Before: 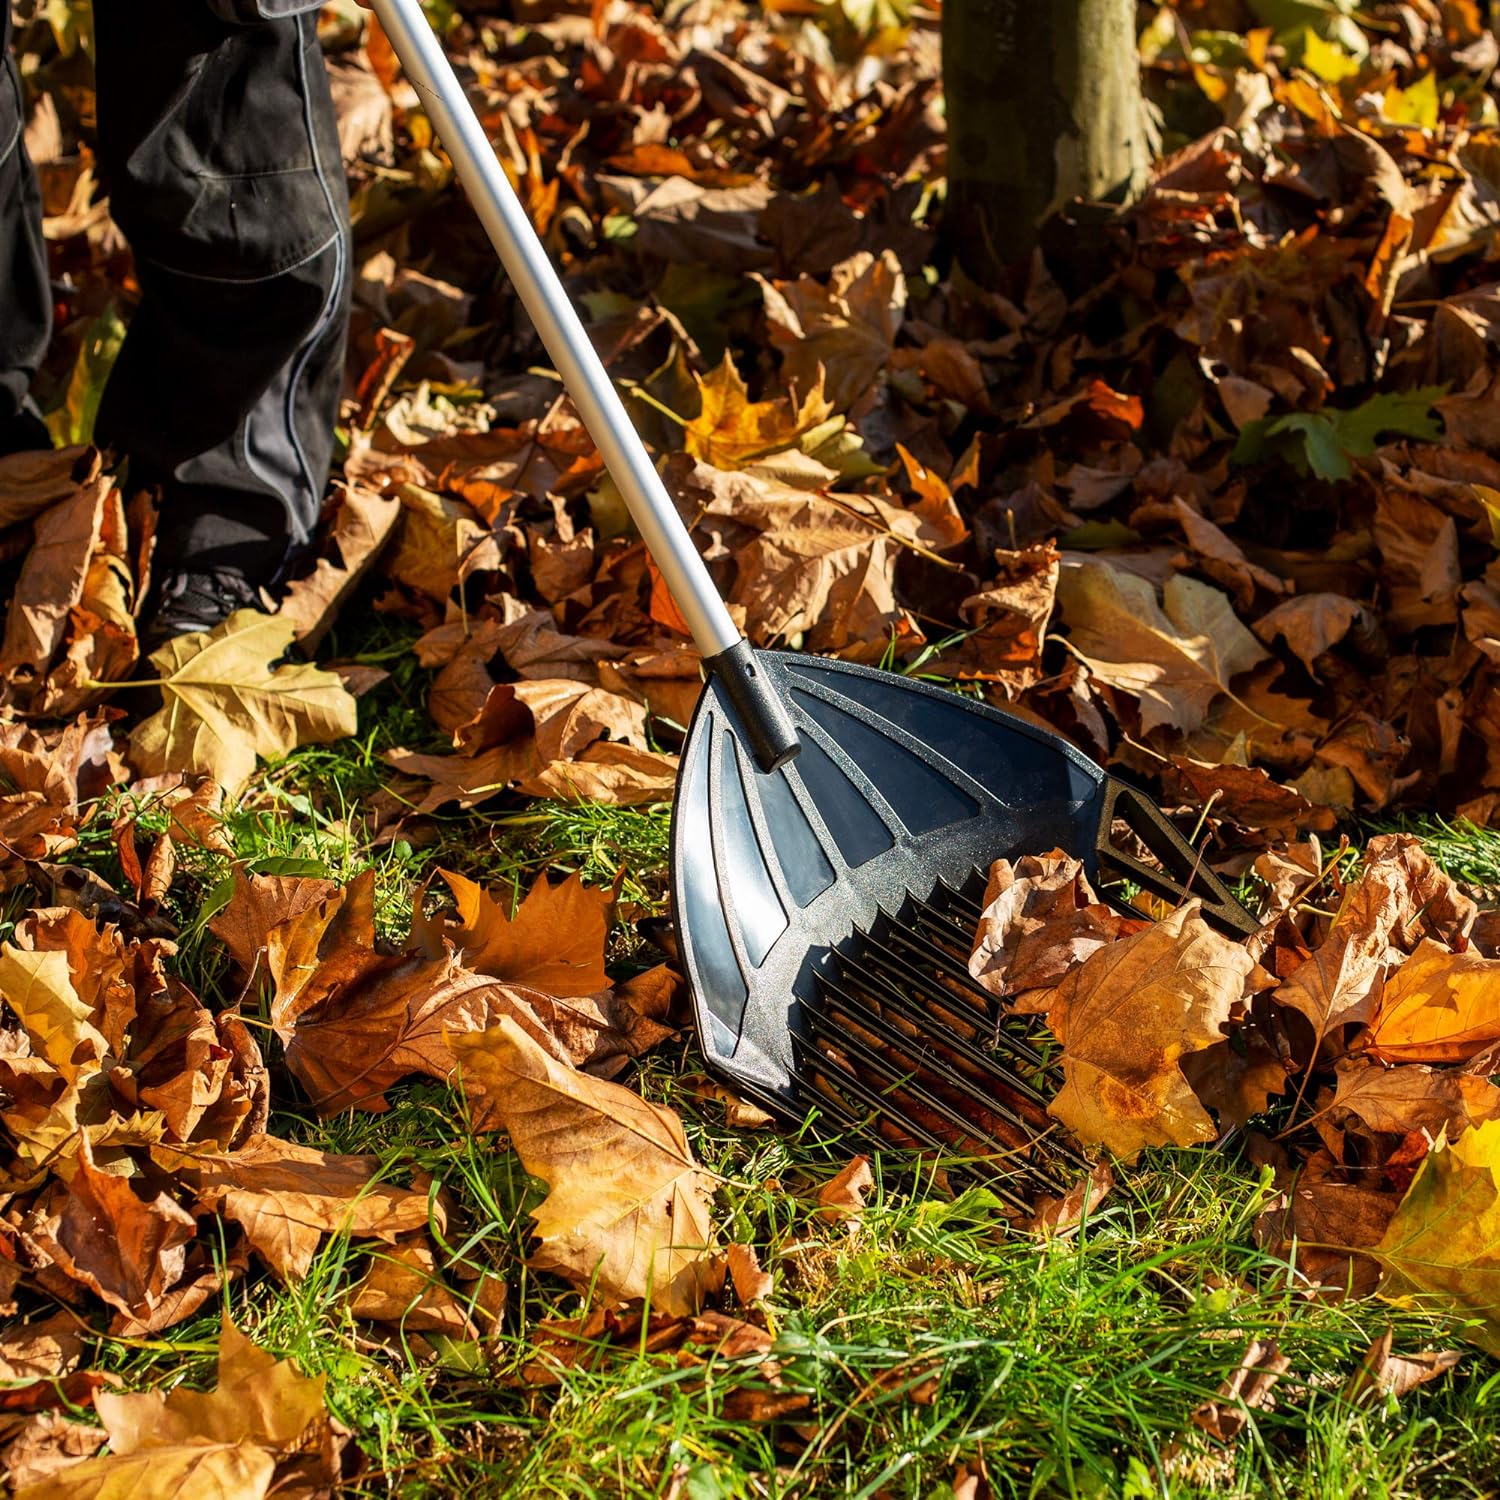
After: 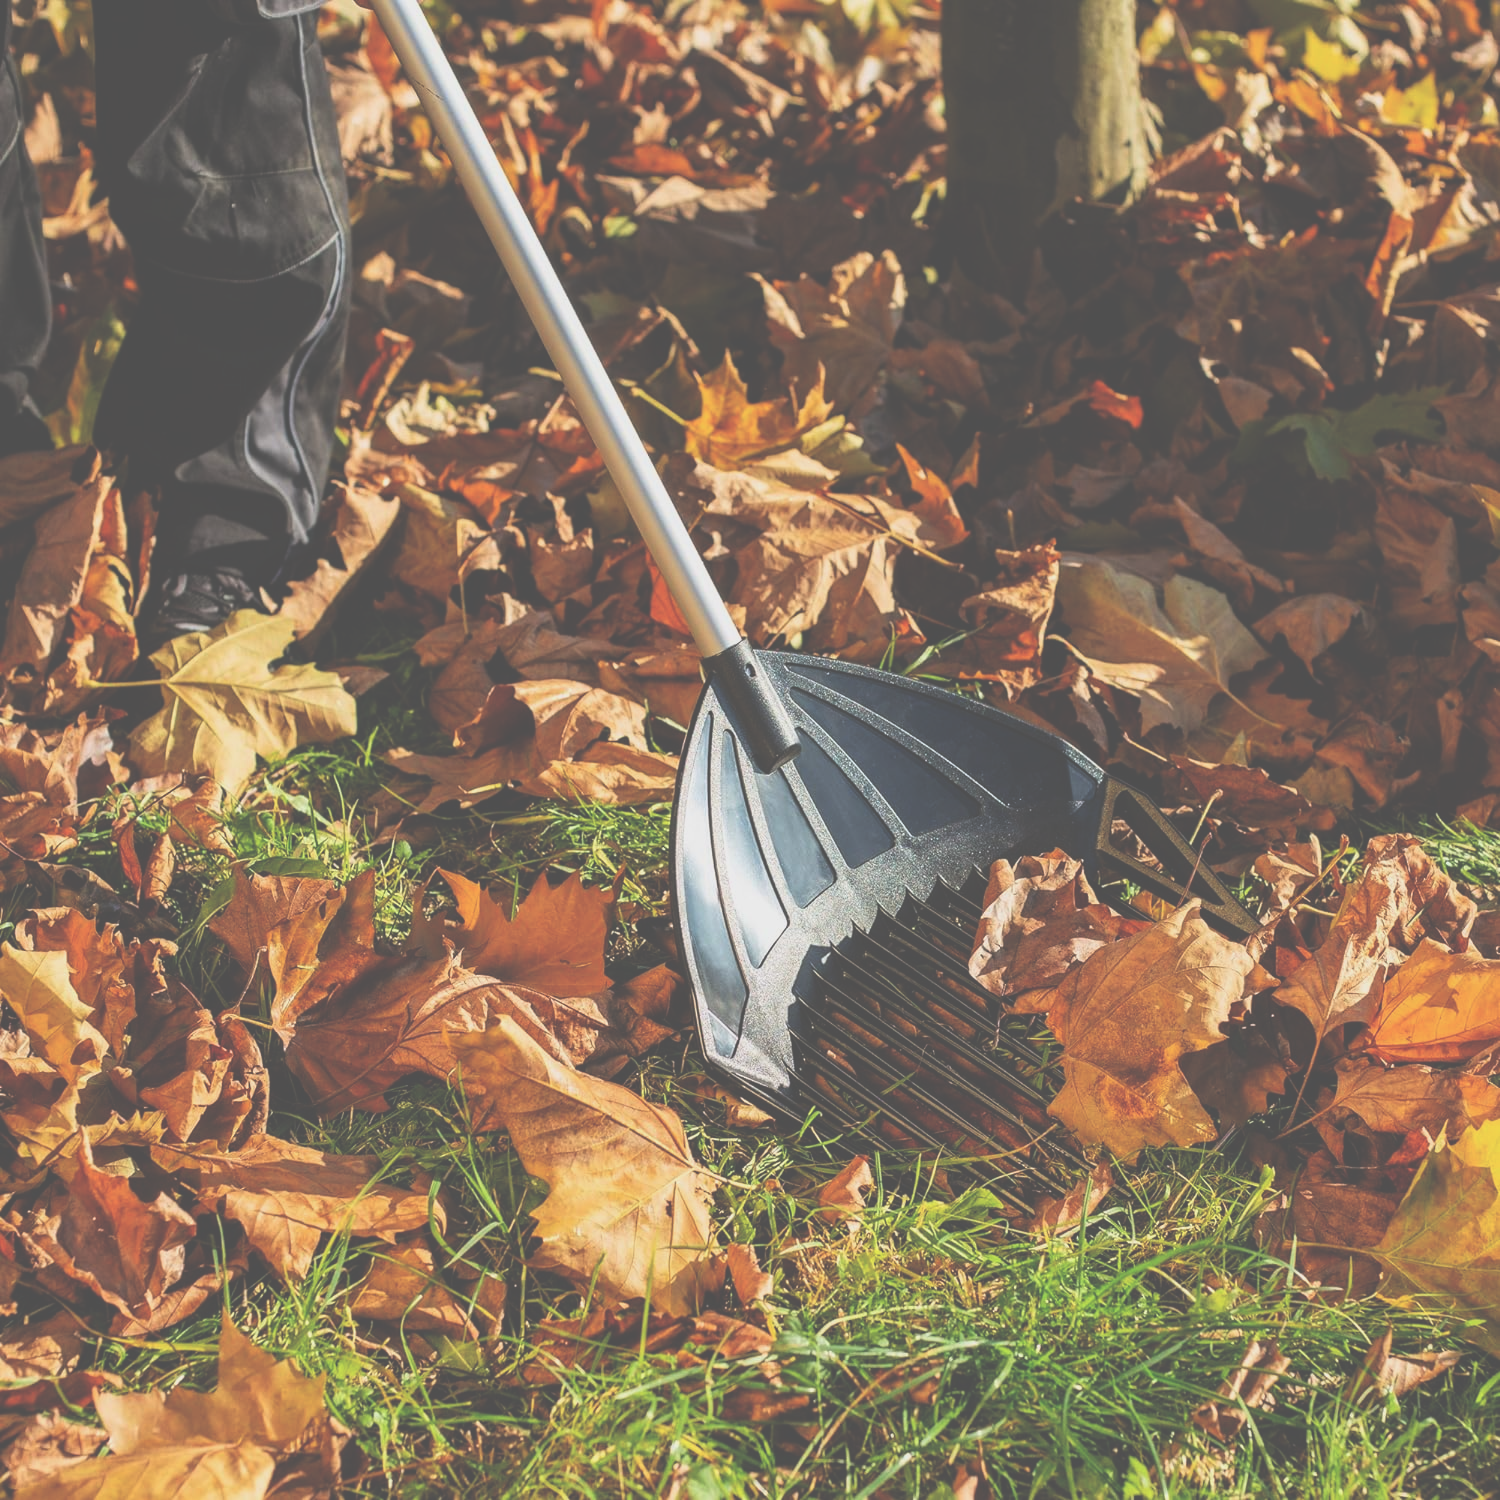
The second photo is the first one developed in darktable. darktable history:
exposure: black level correction -0.087, compensate highlight preservation false
filmic rgb: black relative exposure -11.35 EV, white relative exposure 3.22 EV, hardness 6.76, color science v6 (2022)
